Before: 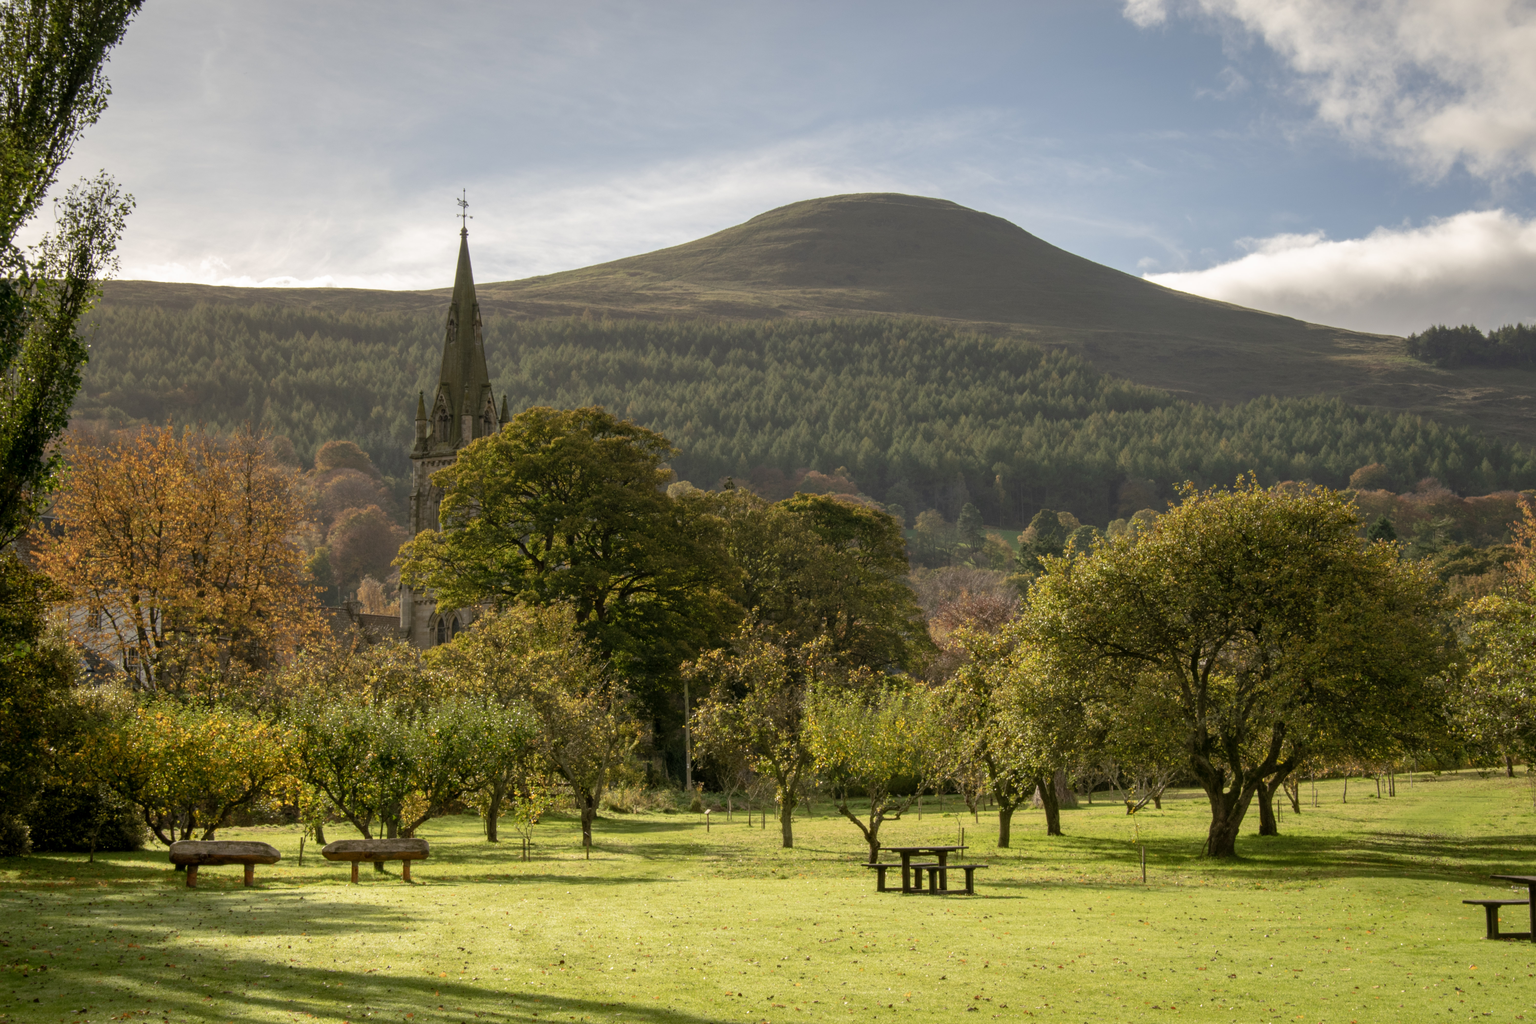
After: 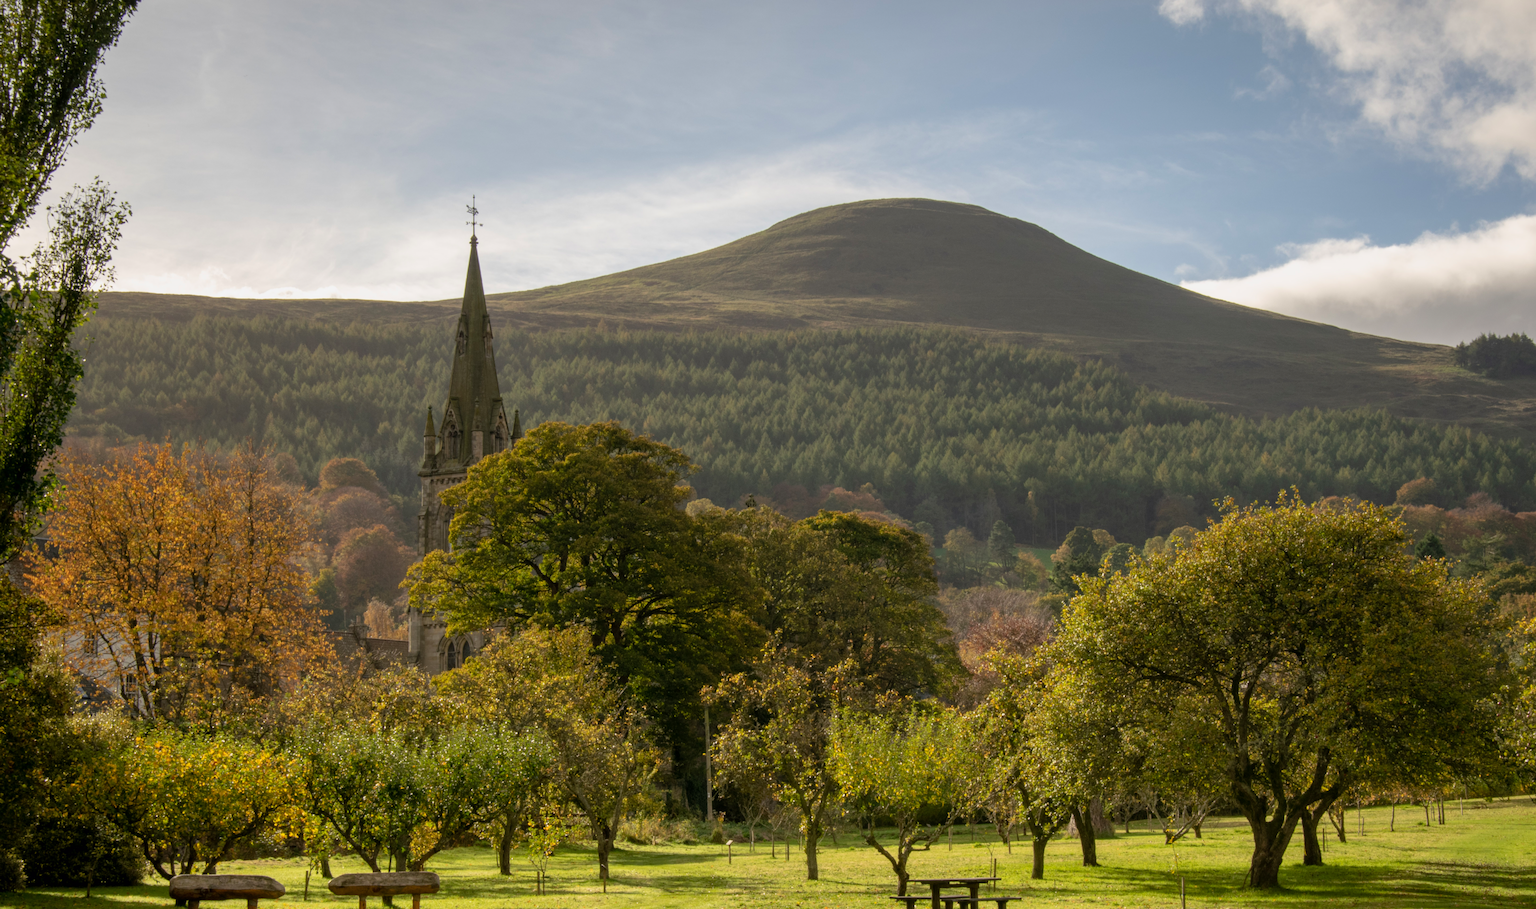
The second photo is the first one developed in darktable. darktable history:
filmic rgb: black relative exposure -16 EV, white relative exposure 2.93 EV, hardness 10.04, color science v6 (2022)
crop and rotate: angle 0.2°, left 0.275%, right 3.127%, bottom 14.18%
